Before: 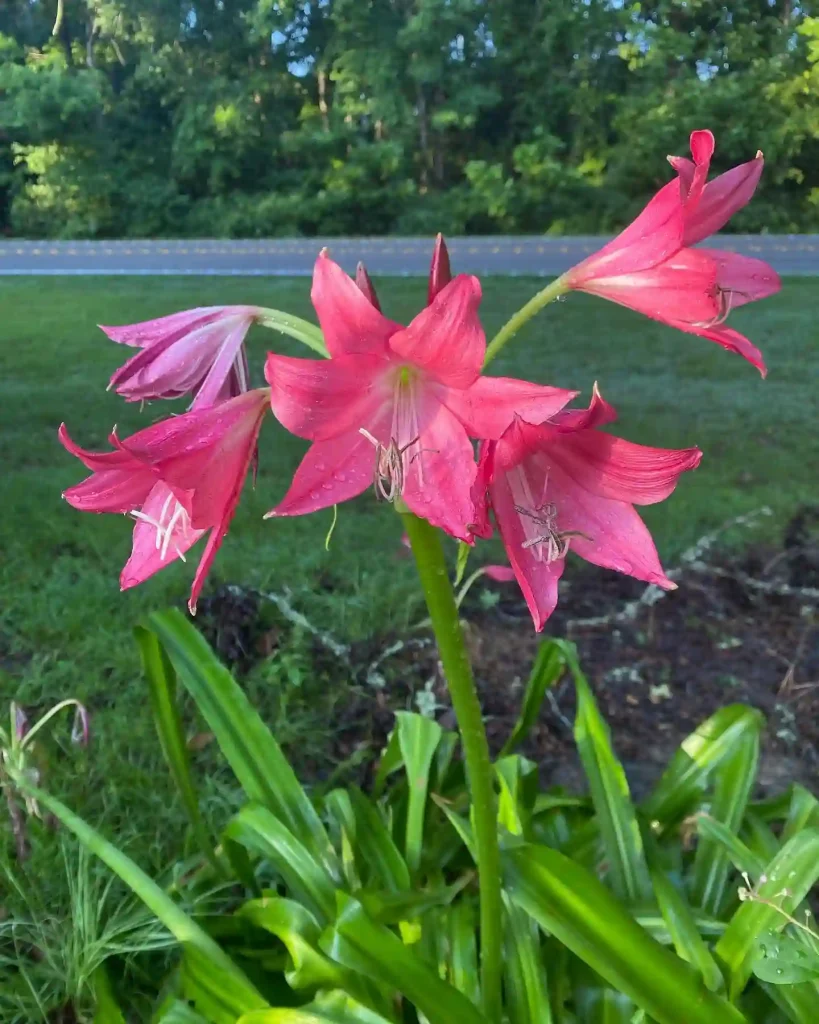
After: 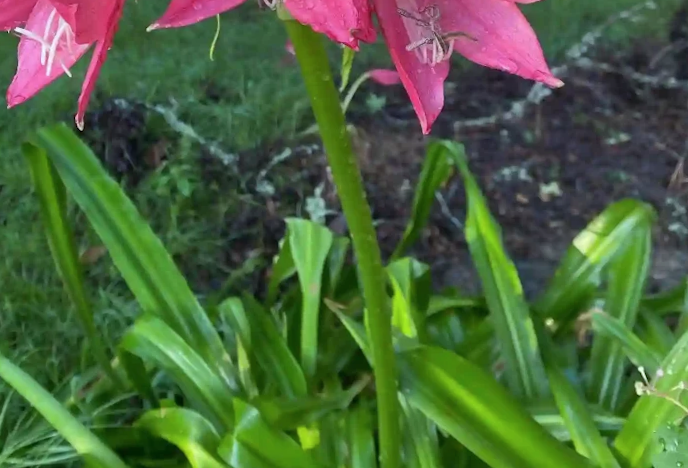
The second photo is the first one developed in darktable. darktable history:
crop and rotate: left 13.306%, top 48.129%, bottom 2.928%
white balance: red 0.982, blue 1.018
rotate and perspective: rotation -2.12°, lens shift (vertical) 0.009, lens shift (horizontal) -0.008, automatic cropping original format, crop left 0.036, crop right 0.964, crop top 0.05, crop bottom 0.959
contrast brightness saturation: saturation -0.04
